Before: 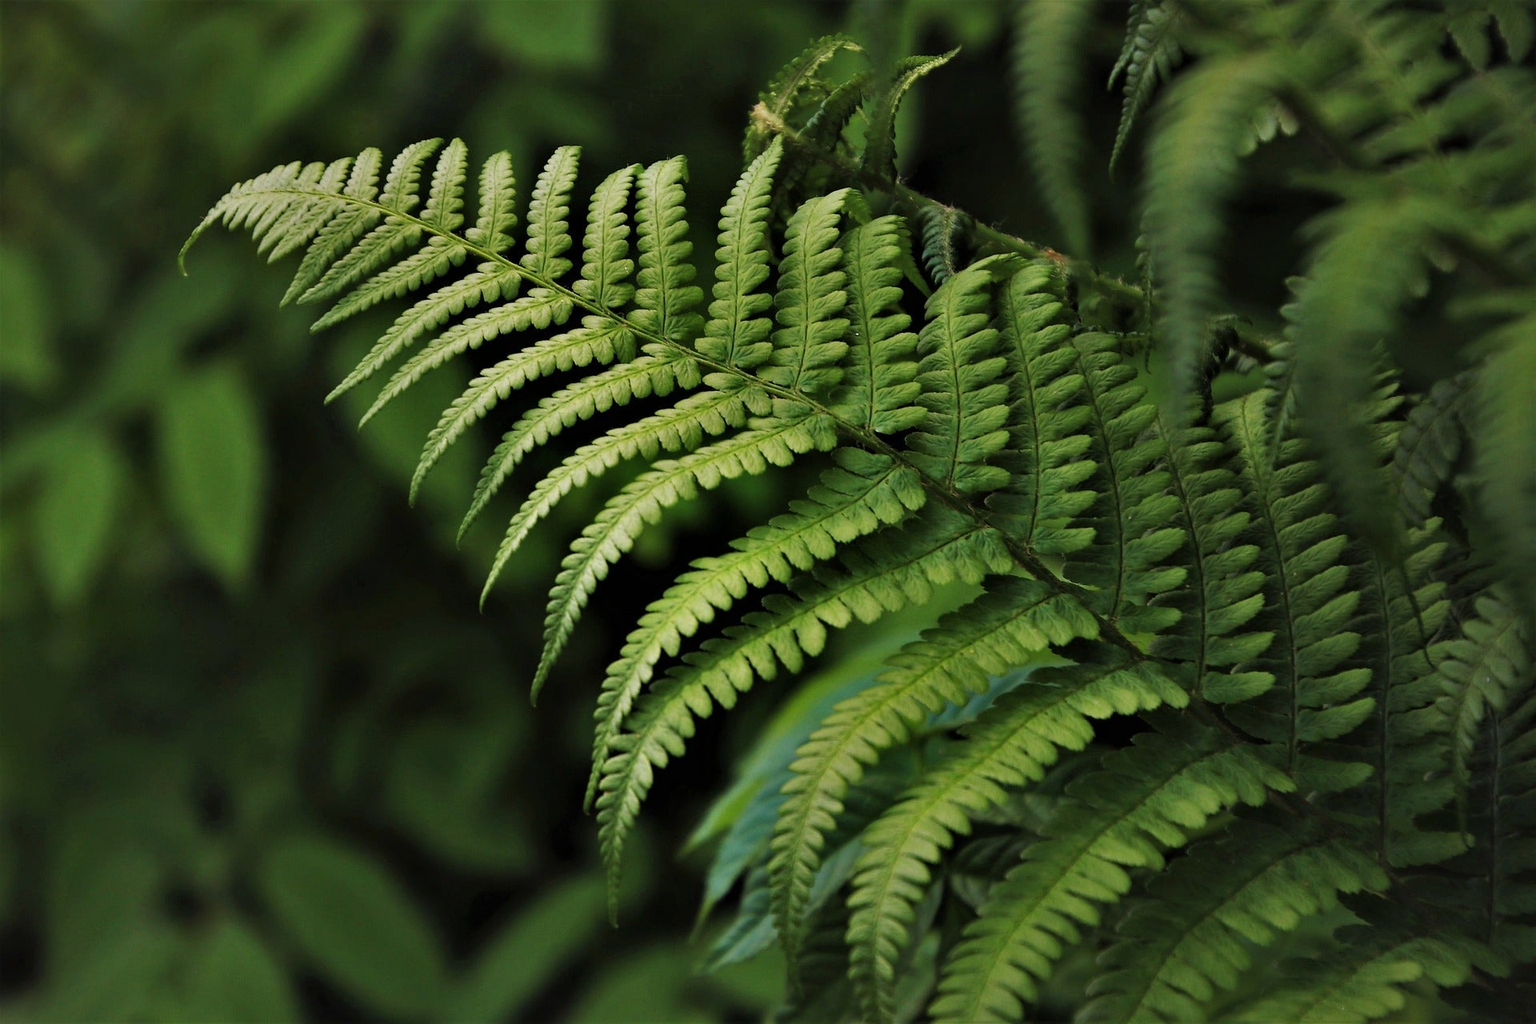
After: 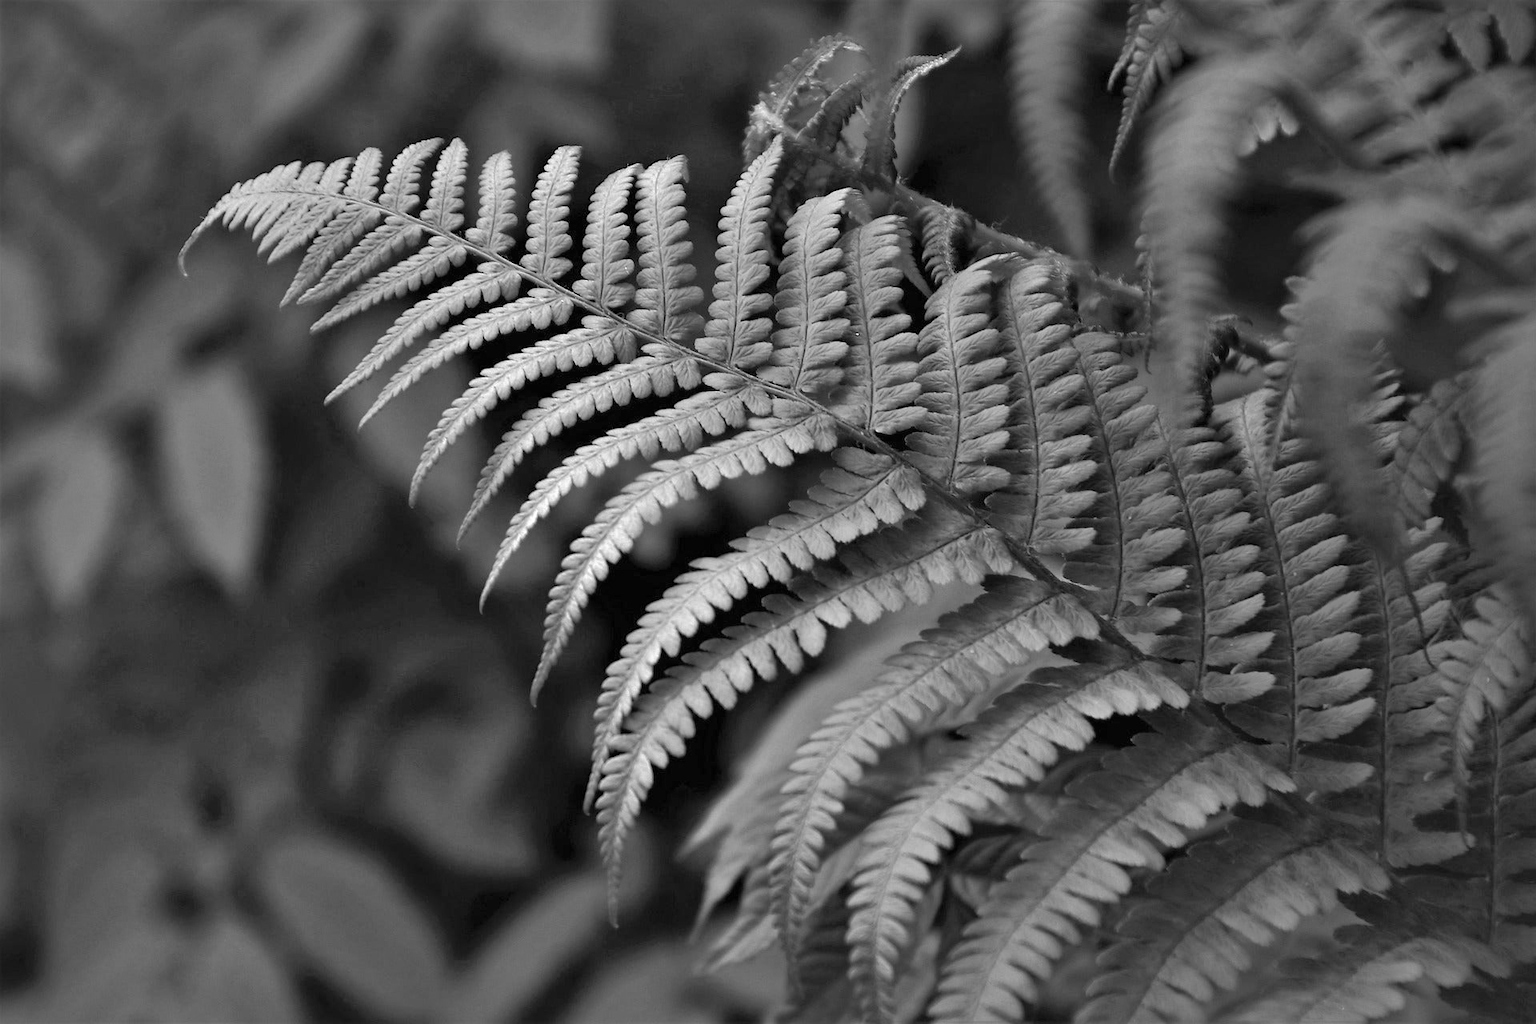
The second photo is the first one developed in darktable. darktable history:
exposure: black level correction 0, exposure 0.6 EV, compensate highlight preservation false
shadows and highlights: on, module defaults
monochrome: on, module defaults
